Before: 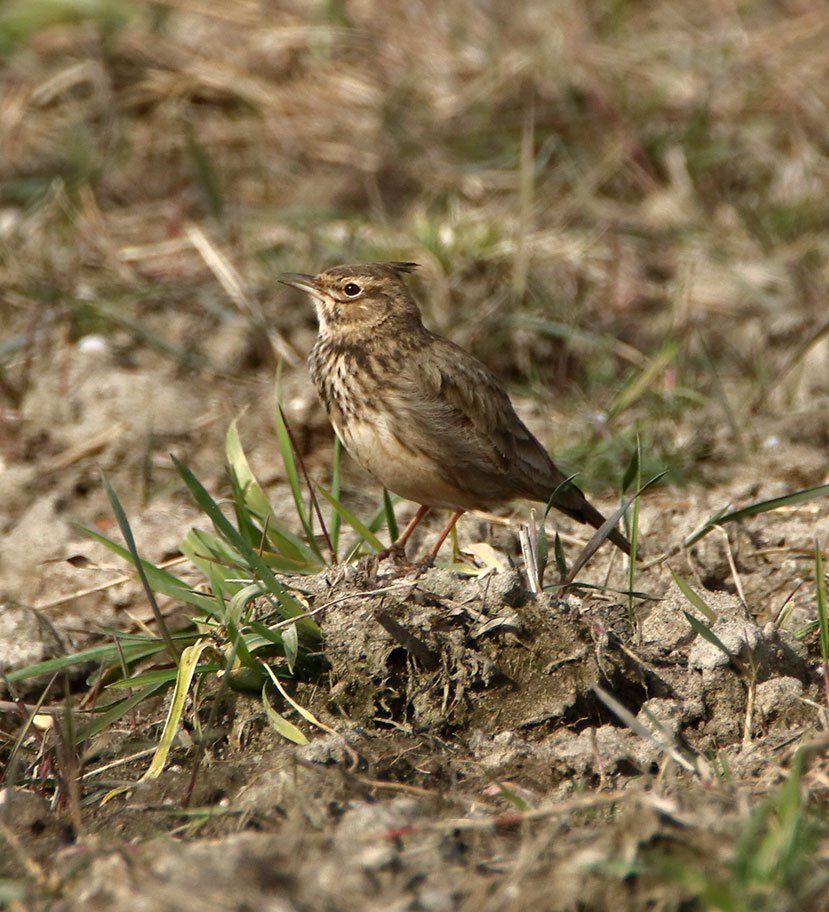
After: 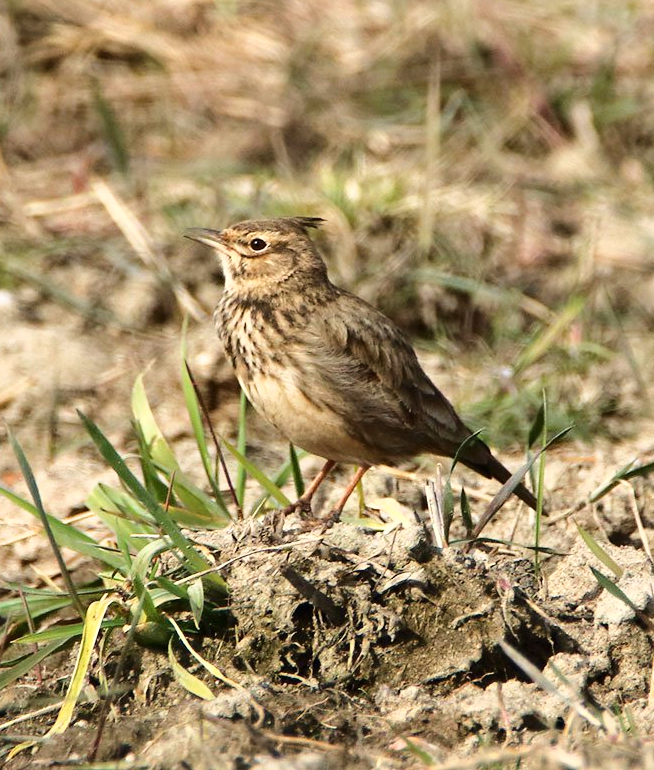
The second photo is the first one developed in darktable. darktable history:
crop: left 11.406%, top 4.969%, right 9.599%, bottom 10.496%
base curve: curves: ch0 [(0, 0) (0.028, 0.03) (0.121, 0.232) (0.46, 0.748) (0.859, 0.968) (1, 1)]
